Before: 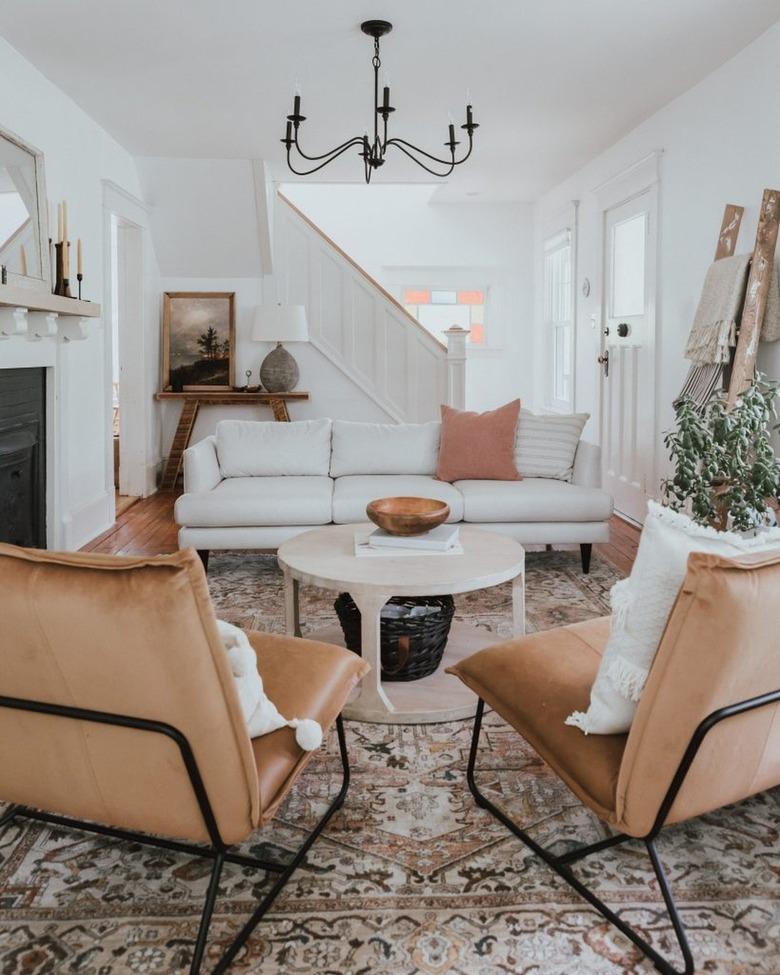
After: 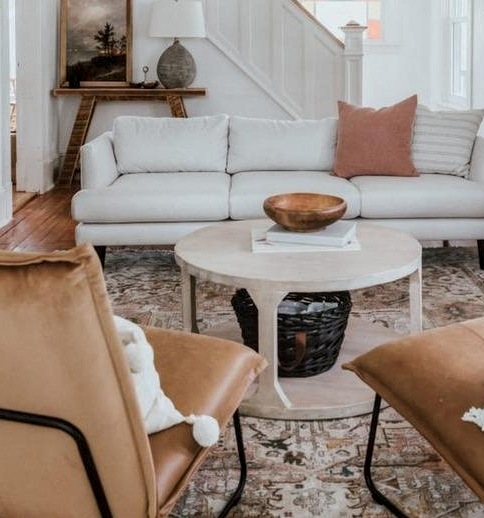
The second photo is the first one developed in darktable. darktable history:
crop: left 13.312%, top 31.28%, right 24.627%, bottom 15.582%
local contrast: detail 130%
